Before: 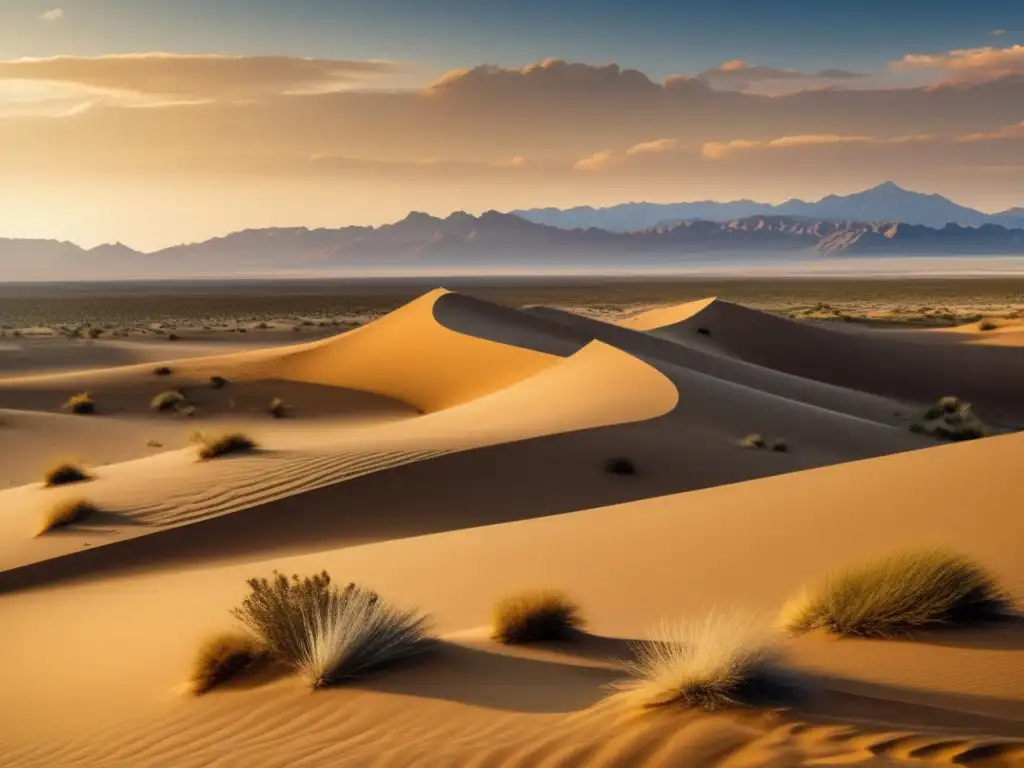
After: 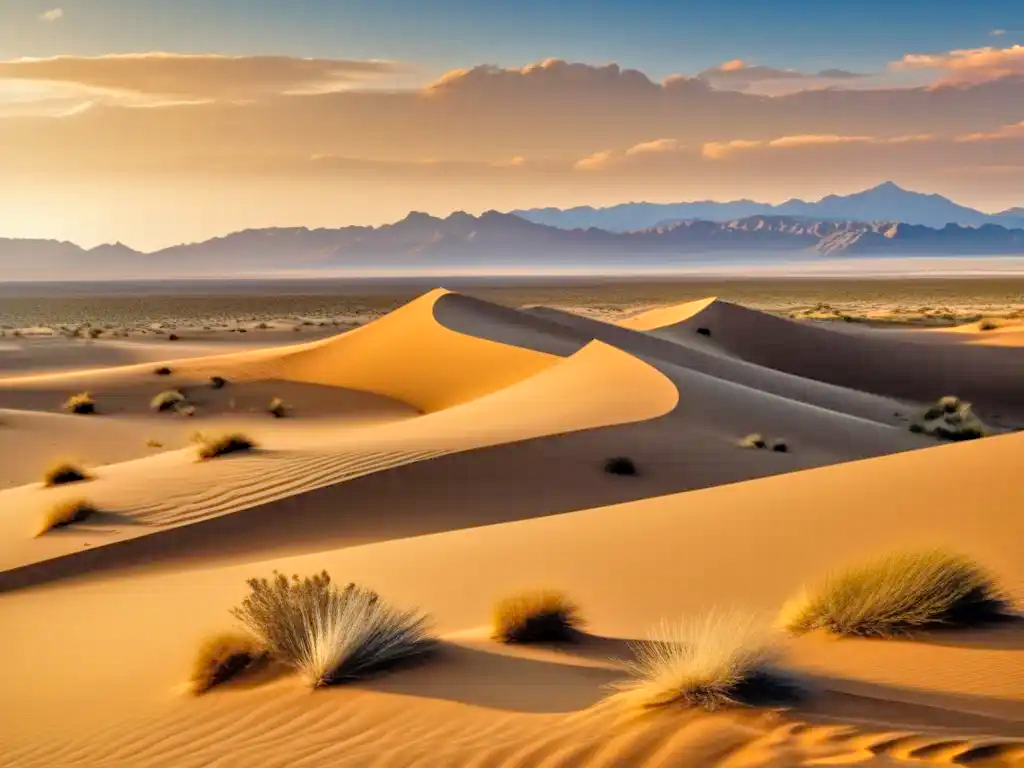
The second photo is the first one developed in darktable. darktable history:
haze removal: compatibility mode true, adaptive false
tone equalizer: -7 EV 0.15 EV, -6 EV 0.6 EV, -5 EV 1.15 EV, -4 EV 1.33 EV, -3 EV 1.15 EV, -2 EV 0.6 EV, -1 EV 0.15 EV, mask exposure compensation -0.5 EV
